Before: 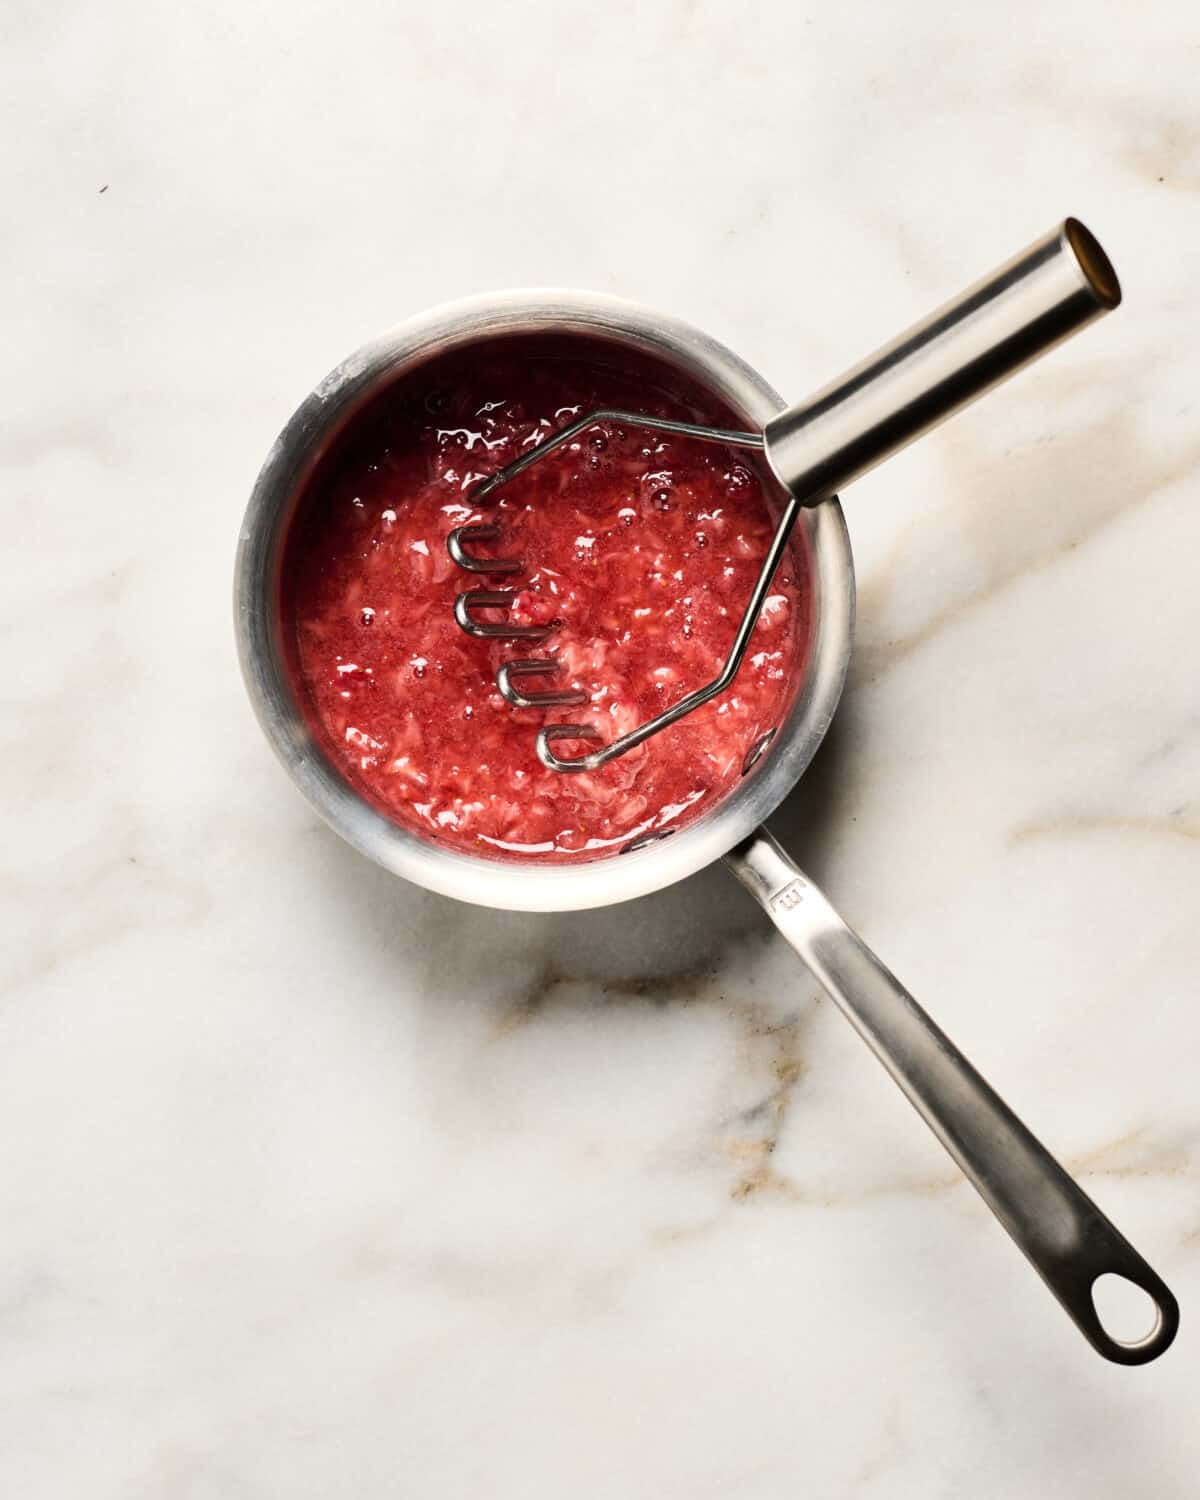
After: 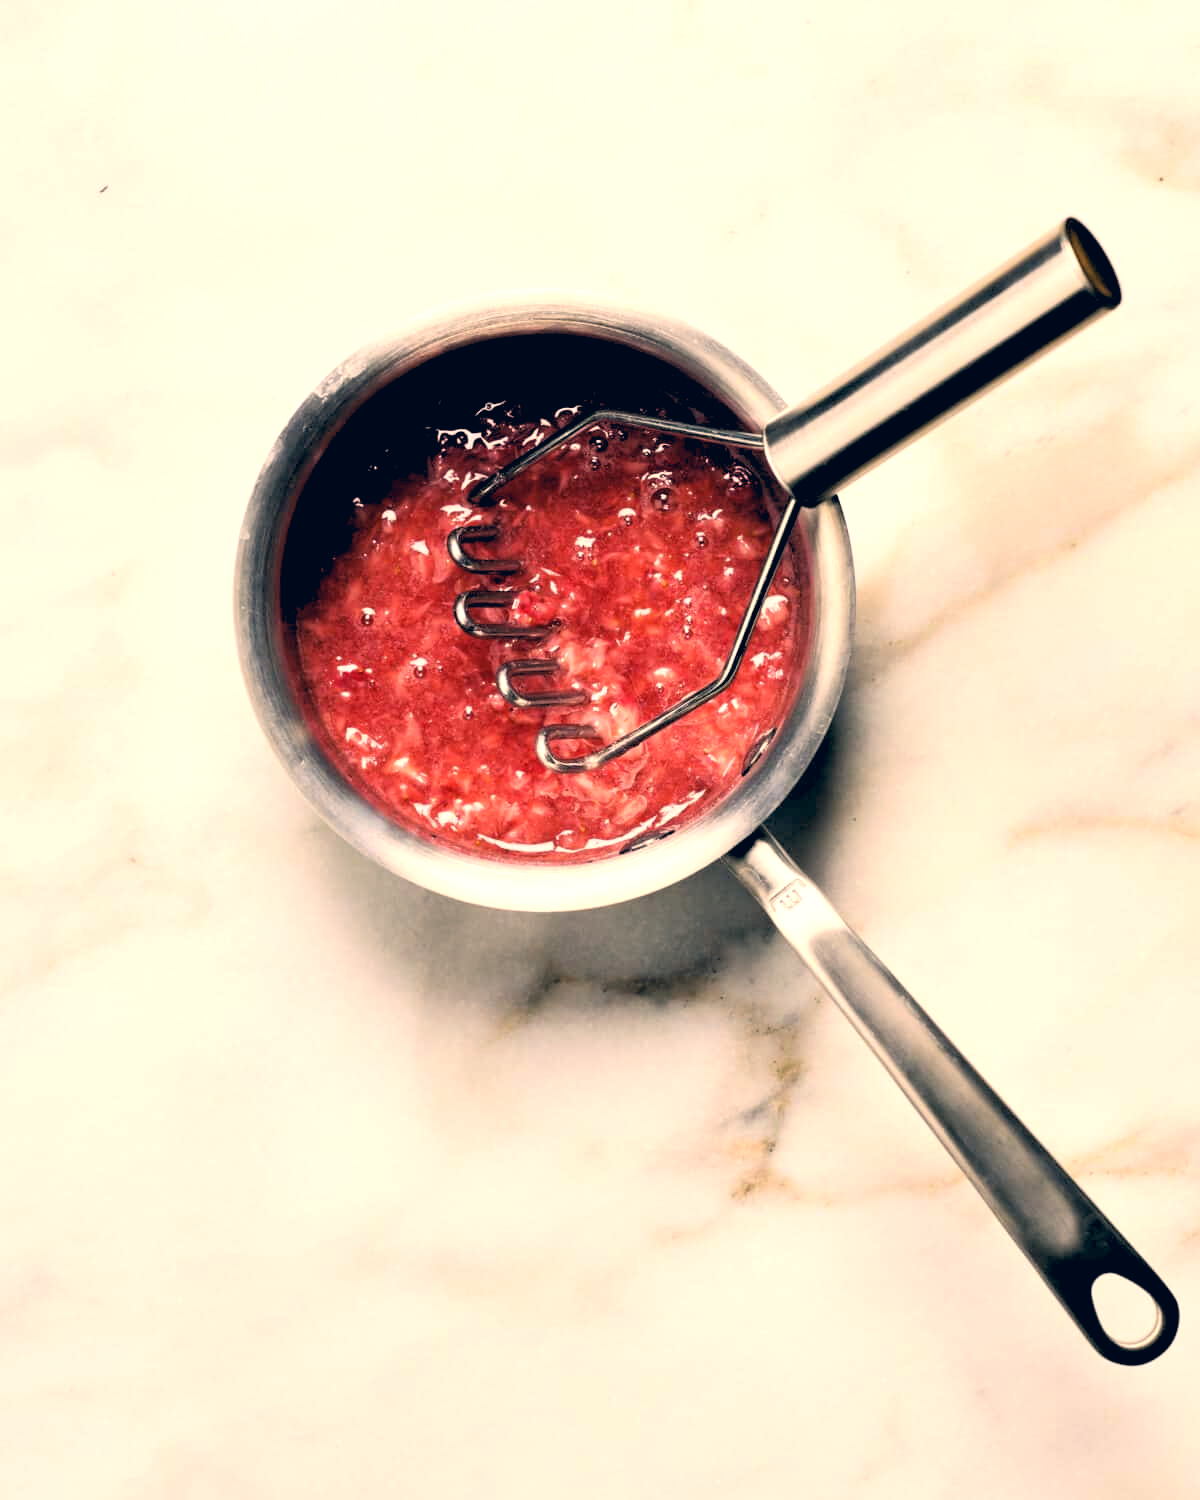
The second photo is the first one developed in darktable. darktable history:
color correction: highlights a* 10.32, highlights b* 14.66, shadows a* -9.59, shadows b* -15.02
exposure: black level correction 0.001, exposure 0.191 EV, compensate highlight preservation false
rgb levels: levels [[0.013, 0.434, 0.89], [0, 0.5, 1], [0, 0.5, 1]]
